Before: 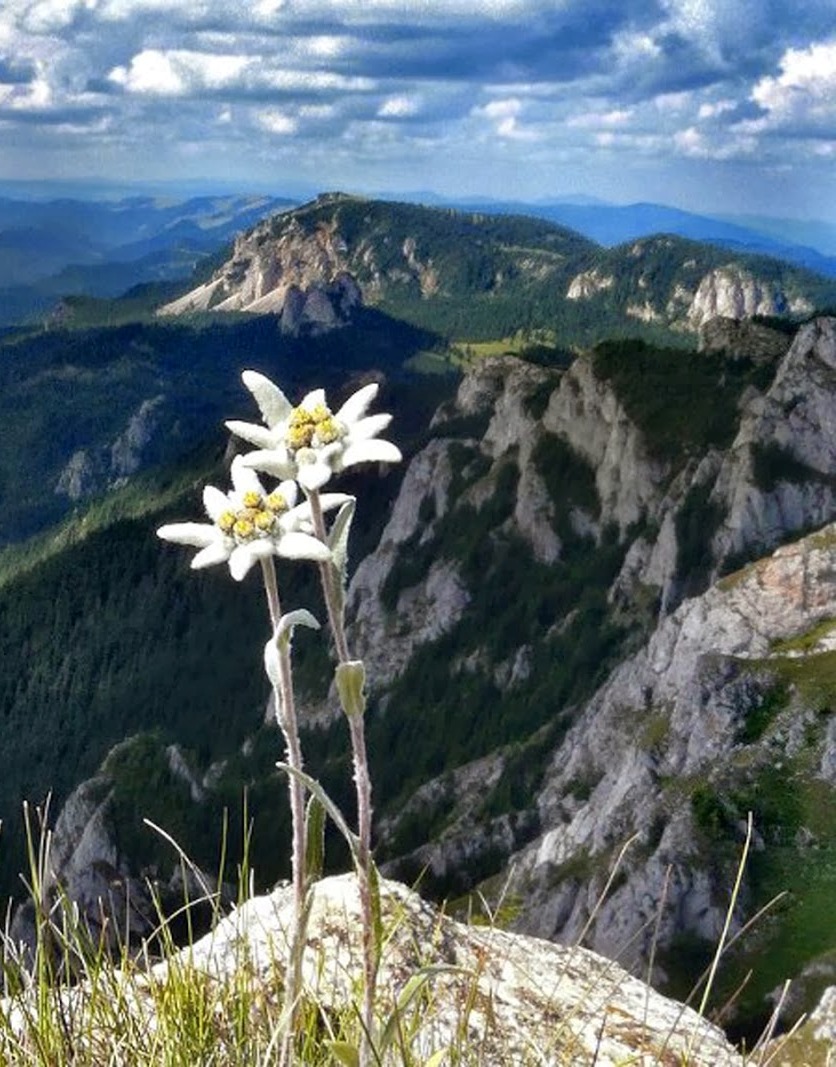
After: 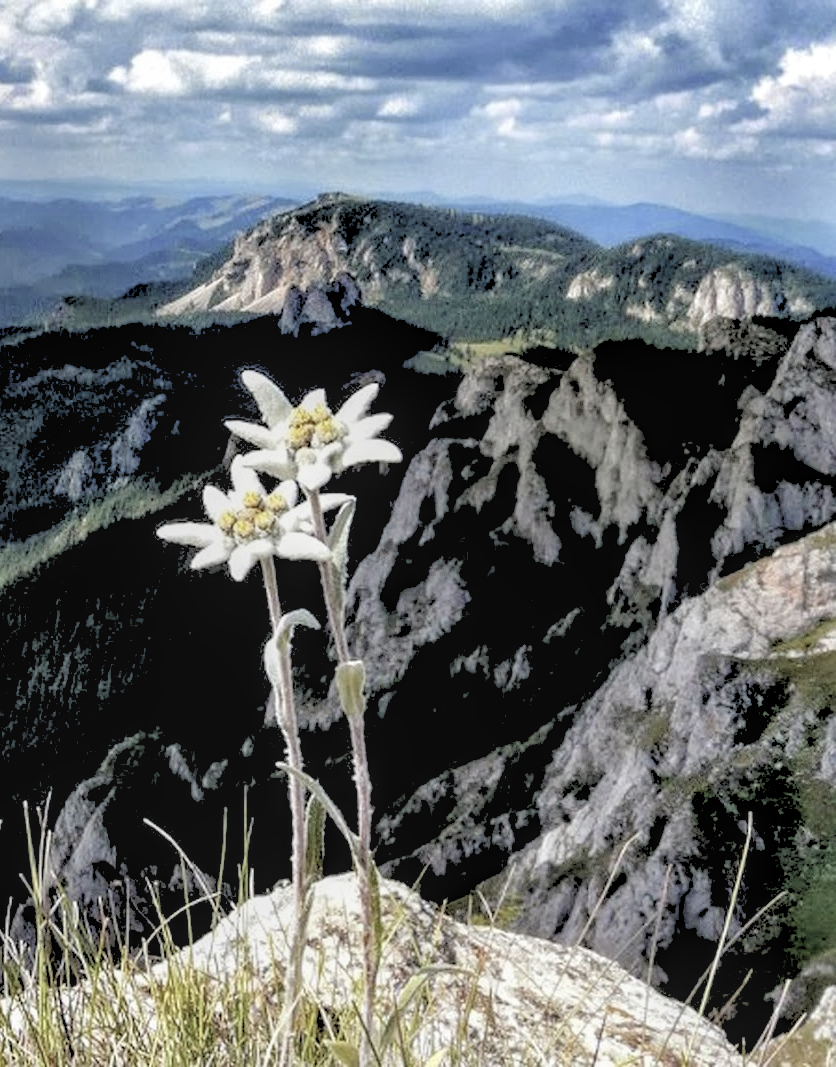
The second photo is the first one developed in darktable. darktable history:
local contrast: on, module defaults
contrast brightness saturation: contrast -0.05, saturation -0.41
rgb levels: levels [[0.027, 0.429, 0.996], [0, 0.5, 1], [0, 0.5, 1]]
